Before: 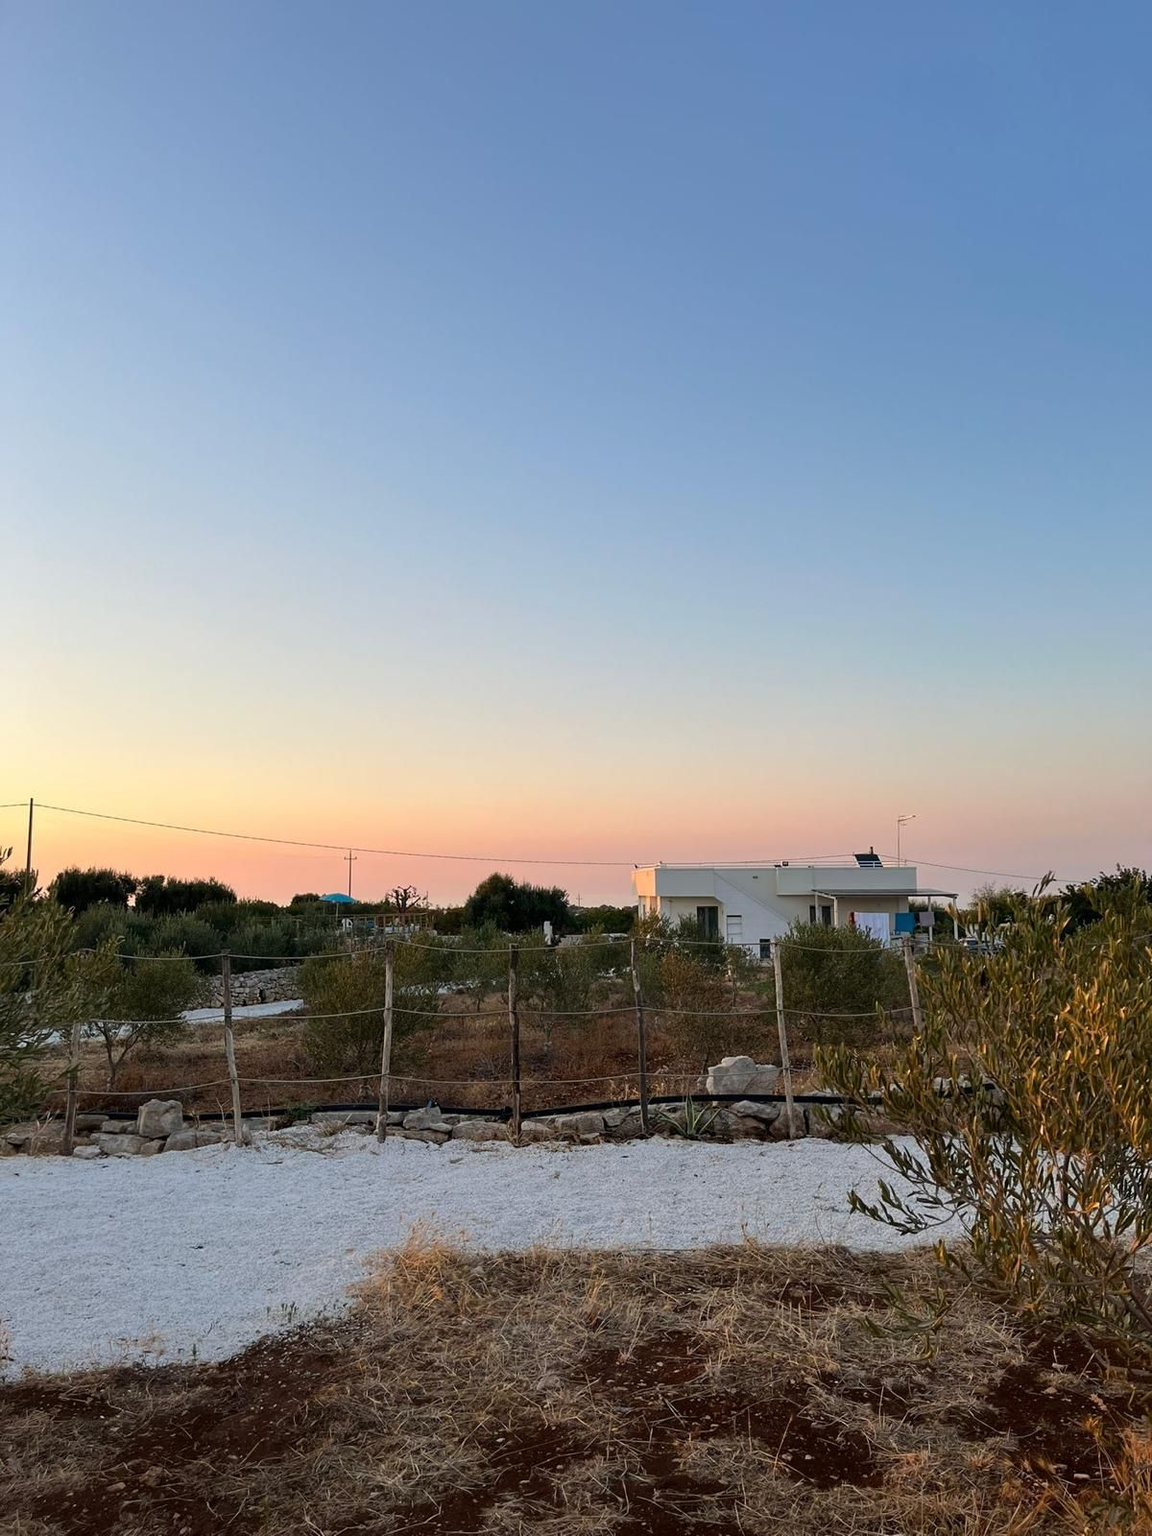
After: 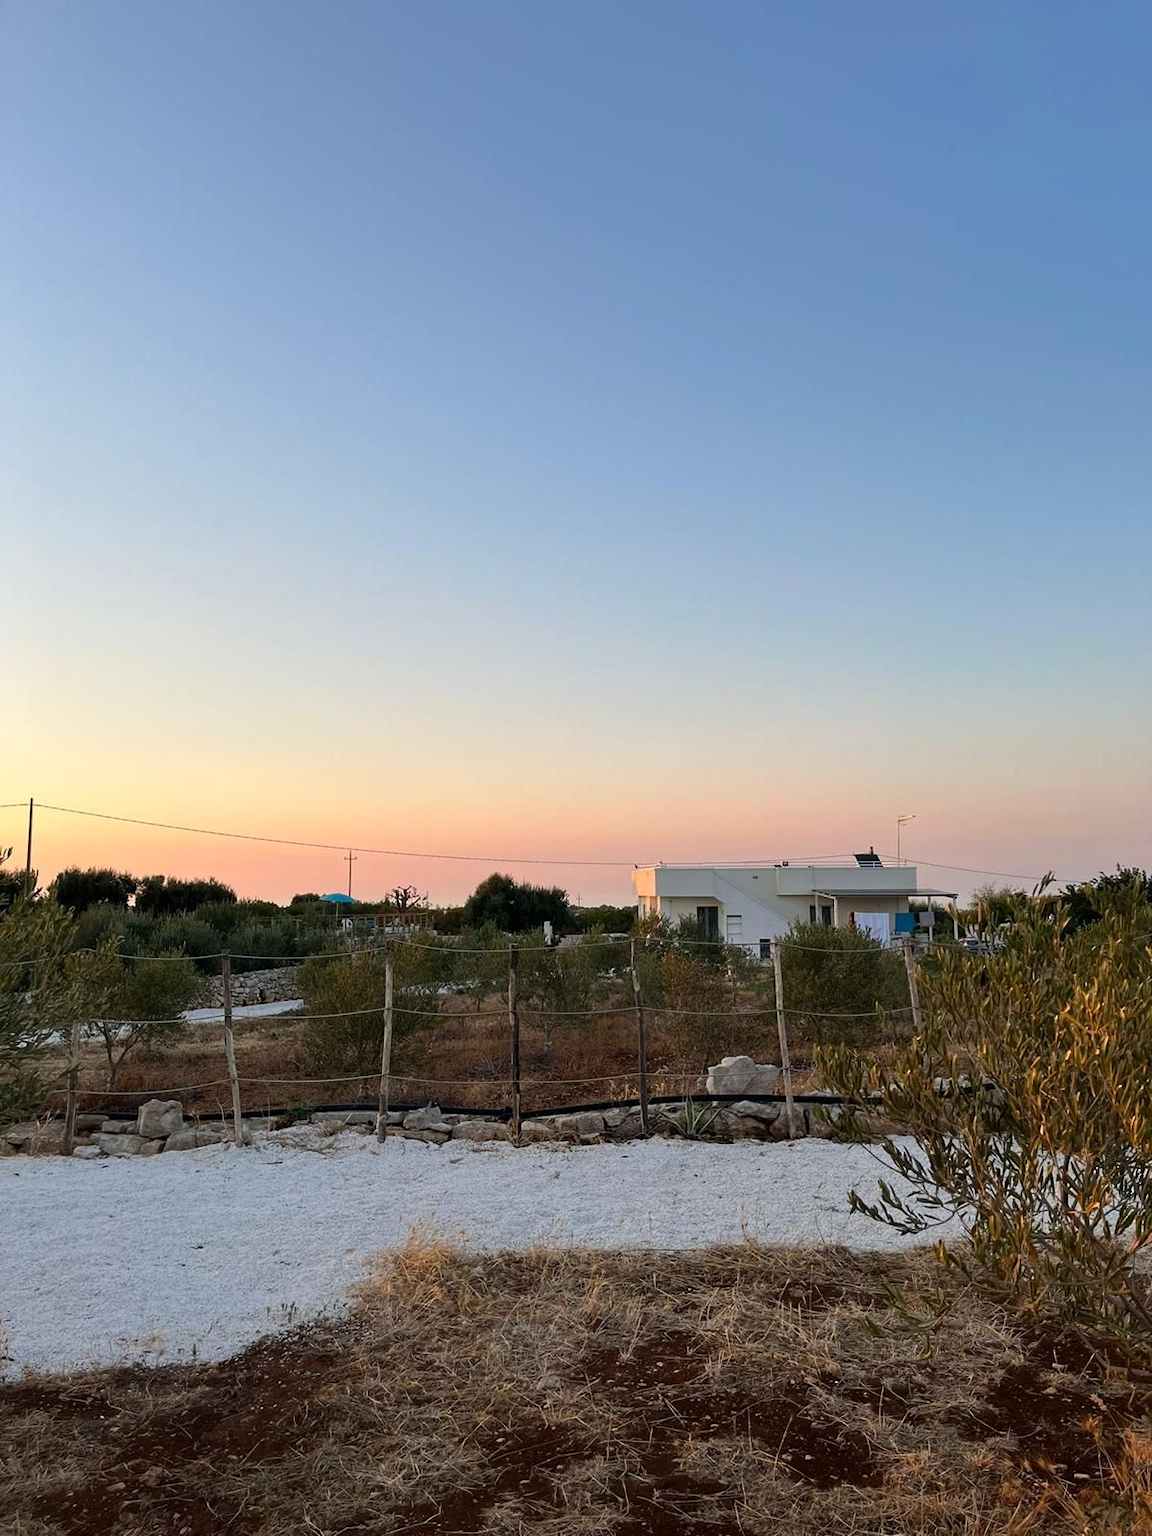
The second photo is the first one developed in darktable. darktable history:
sharpen: radius 2.911, amount 0.859, threshold 47.45
exposure: exposure 0.025 EV, compensate exposure bias true, compensate highlight preservation false
